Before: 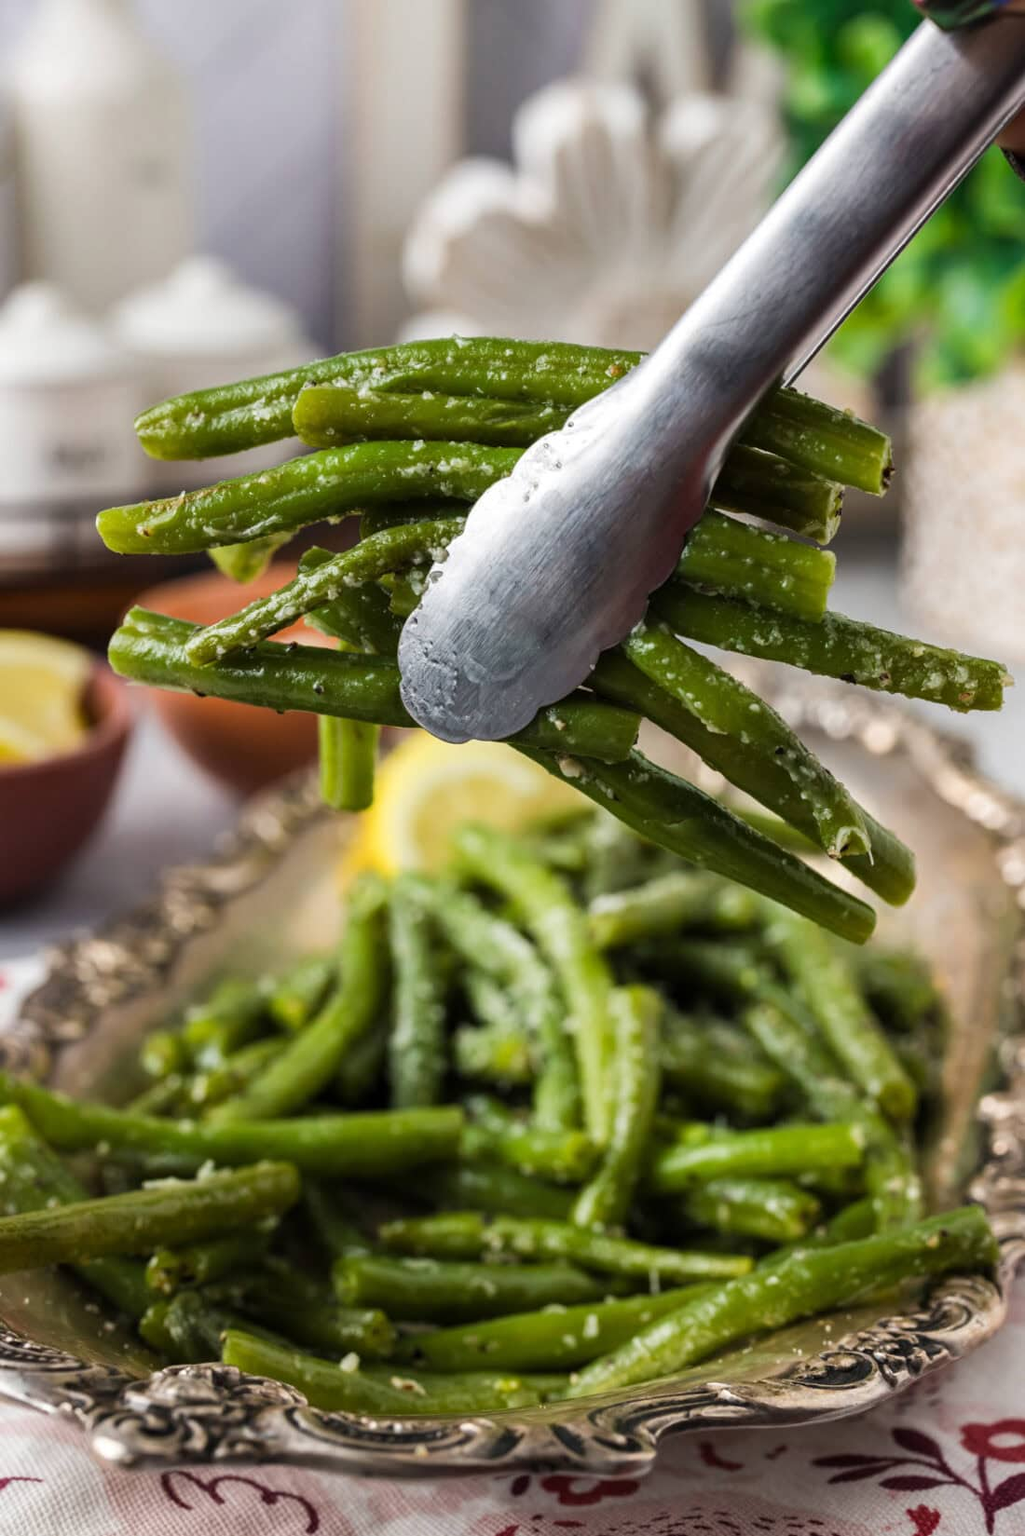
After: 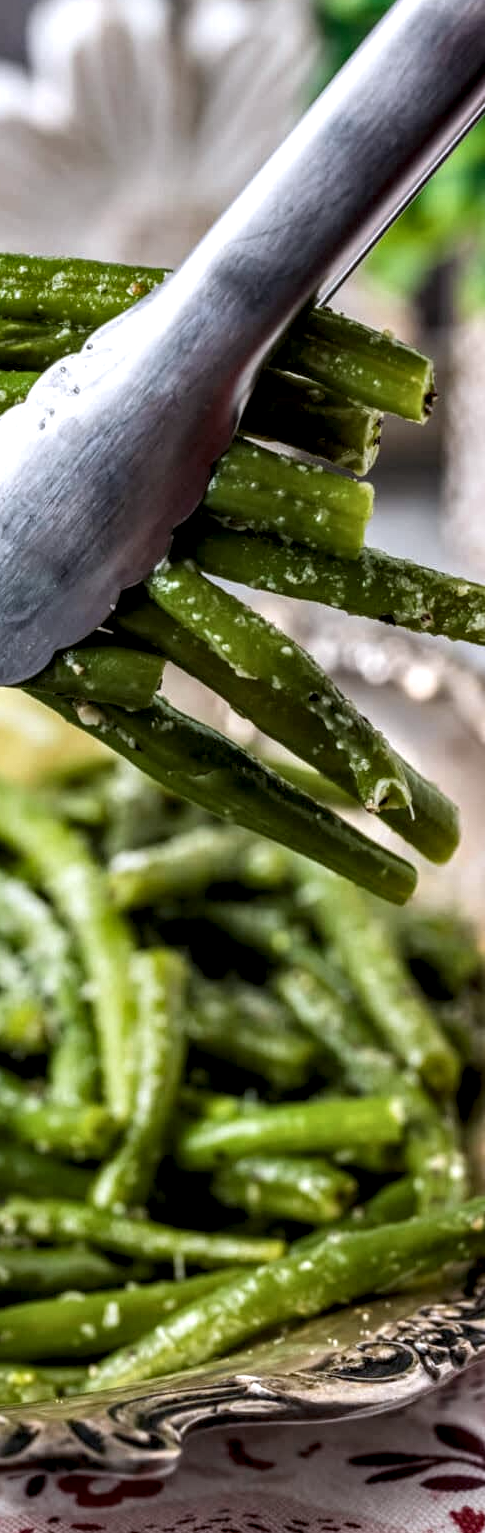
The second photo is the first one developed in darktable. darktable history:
crop: left 47.628%, top 6.643%, right 7.874%
white balance: red 0.984, blue 1.059
local contrast: highlights 60%, shadows 60%, detail 160%
